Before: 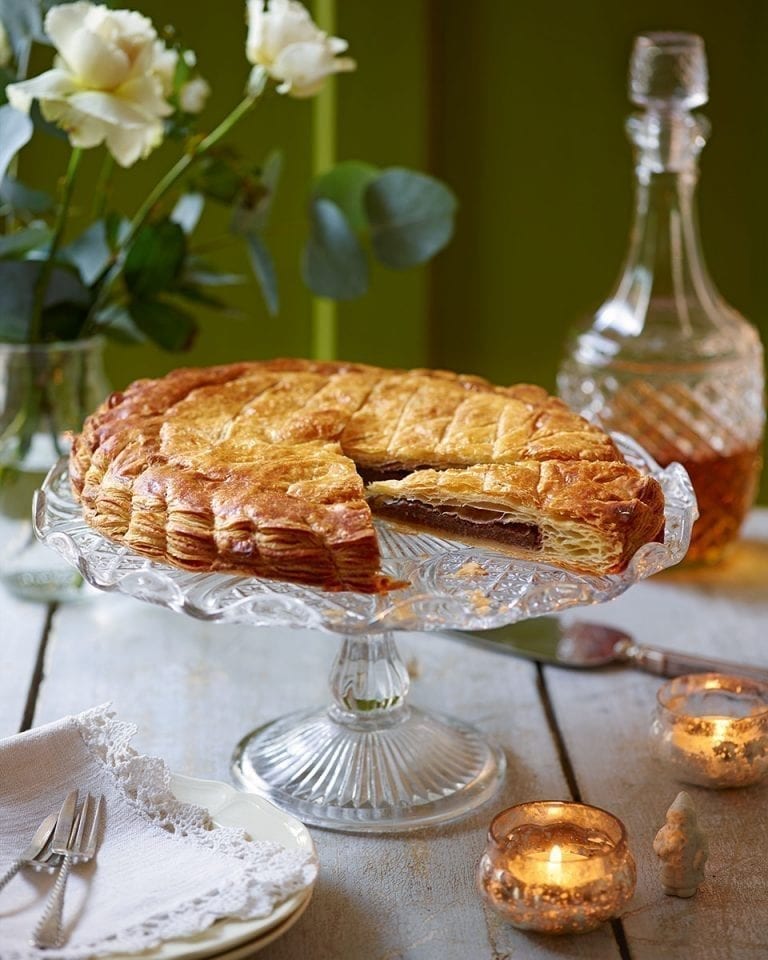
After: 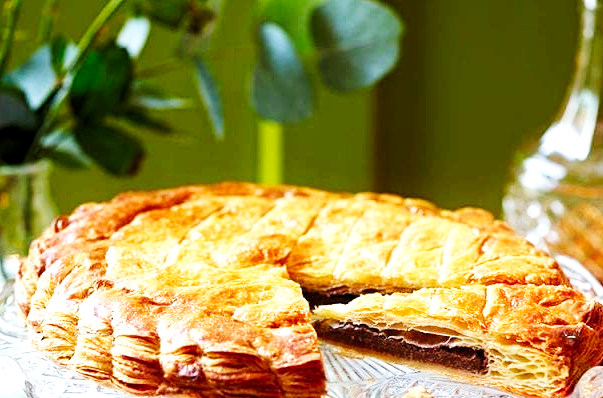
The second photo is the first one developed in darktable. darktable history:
levels: levels [0.031, 0.5, 0.969]
crop: left 7.036%, top 18.398%, right 14.379%, bottom 40.043%
base curve: curves: ch0 [(0, 0.003) (0.001, 0.002) (0.006, 0.004) (0.02, 0.022) (0.048, 0.086) (0.094, 0.234) (0.162, 0.431) (0.258, 0.629) (0.385, 0.8) (0.548, 0.918) (0.751, 0.988) (1, 1)], preserve colors none
color calibration: output R [1.003, 0.027, -0.041, 0], output G [-0.018, 1.043, -0.038, 0], output B [0.071, -0.086, 1.017, 0], illuminant as shot in camera, x 0.359, y 0.362, temperature 4570.54 K
